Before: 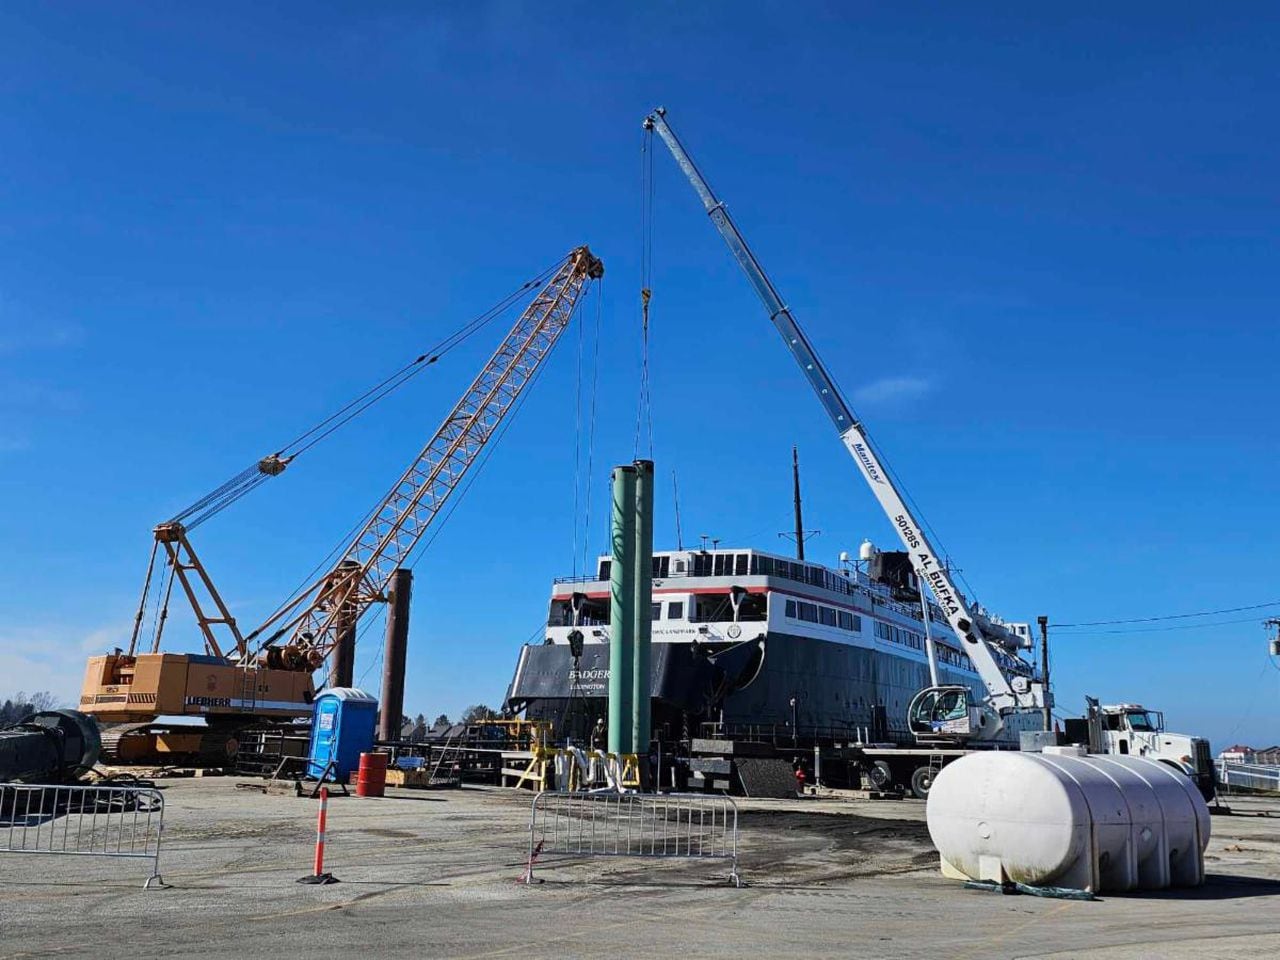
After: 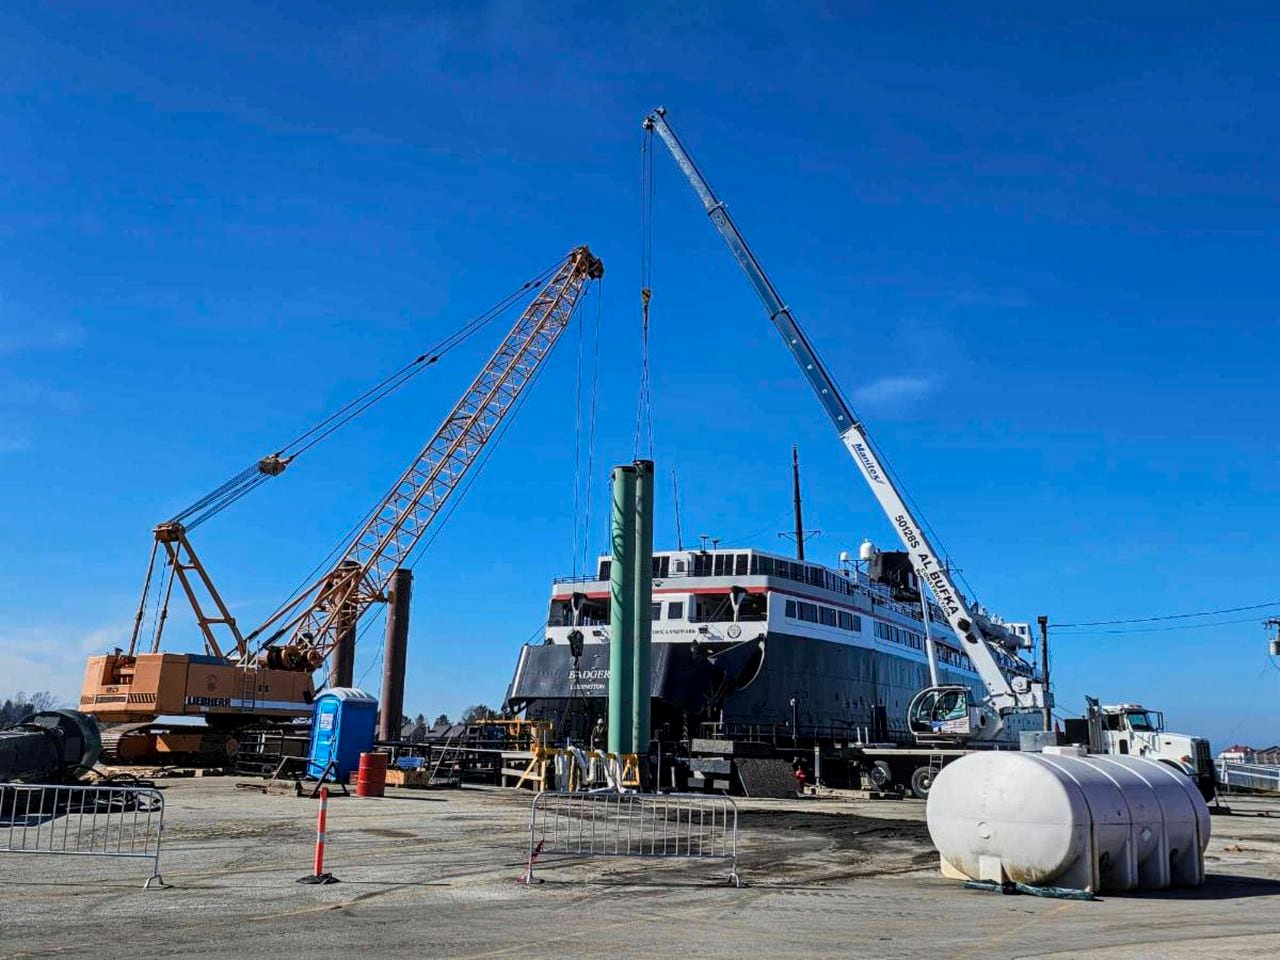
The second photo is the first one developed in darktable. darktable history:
color balance rgb: perceptual saturation grading › global saturation 0.186%, global vibrance 20%
color zones: curves: ch2 [(0, 0.5) (0.084, 0.497) (0.323, 0.335) (0.4, 0.497) (1, 0.5)]
local contrast: on, module defaults
